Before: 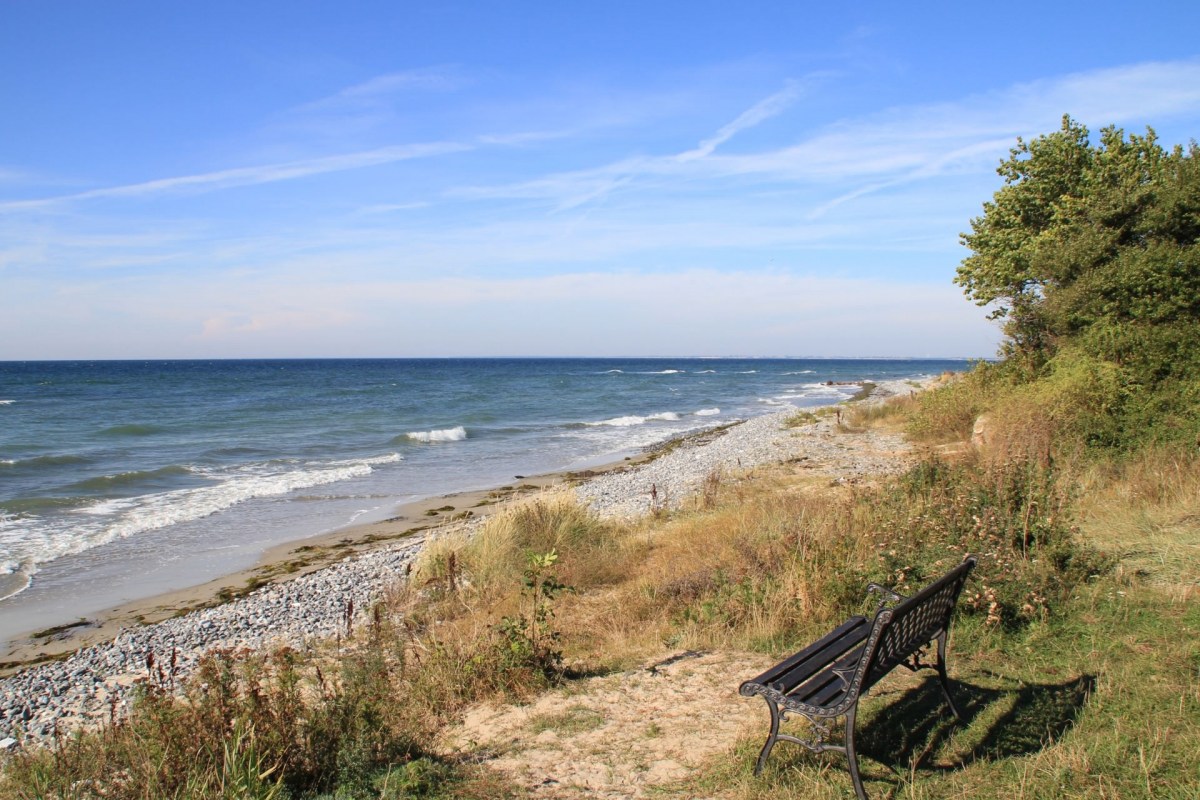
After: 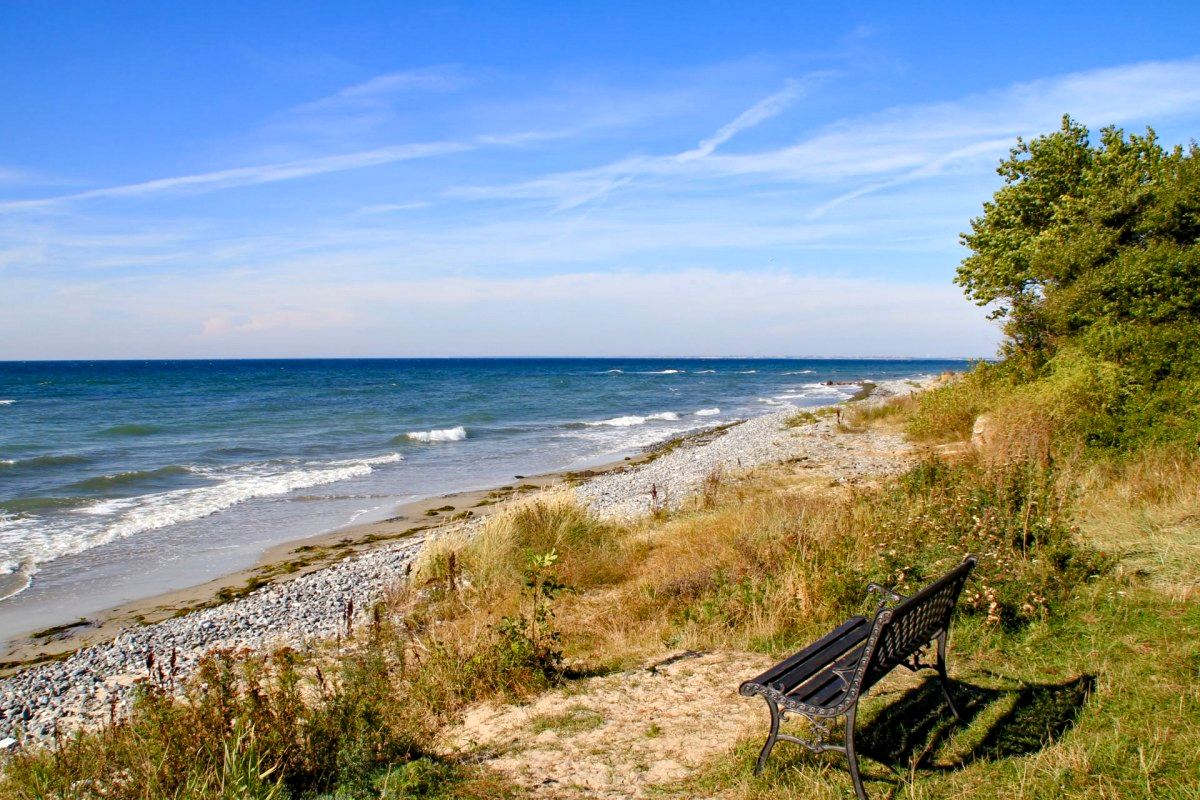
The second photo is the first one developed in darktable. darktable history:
shadows and highlights: radius 125.46, shadows 30.51, highlights -30.51, low approximation 0.01, soften with gaussian
color balance rgb: perceptual saturation grading › global saturation 35%, perceptual saturation grading › highlights -25%, perceptual saturation grading › shadows 50%
contrast equalizer: y [[0.535, 0.543, 0.548, 0.548, 0.542, 0.532], [0.5 ×6], [0.5 ×6], [0 ×6], [0 ×6]]
